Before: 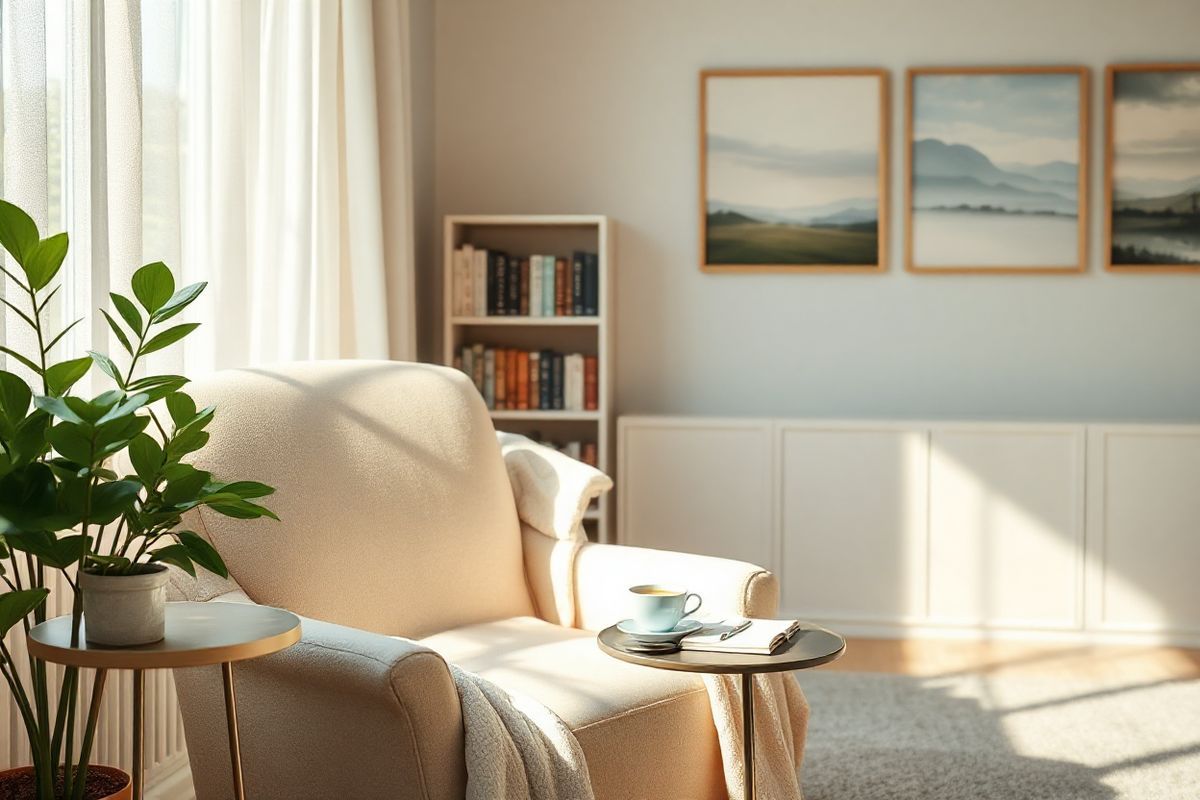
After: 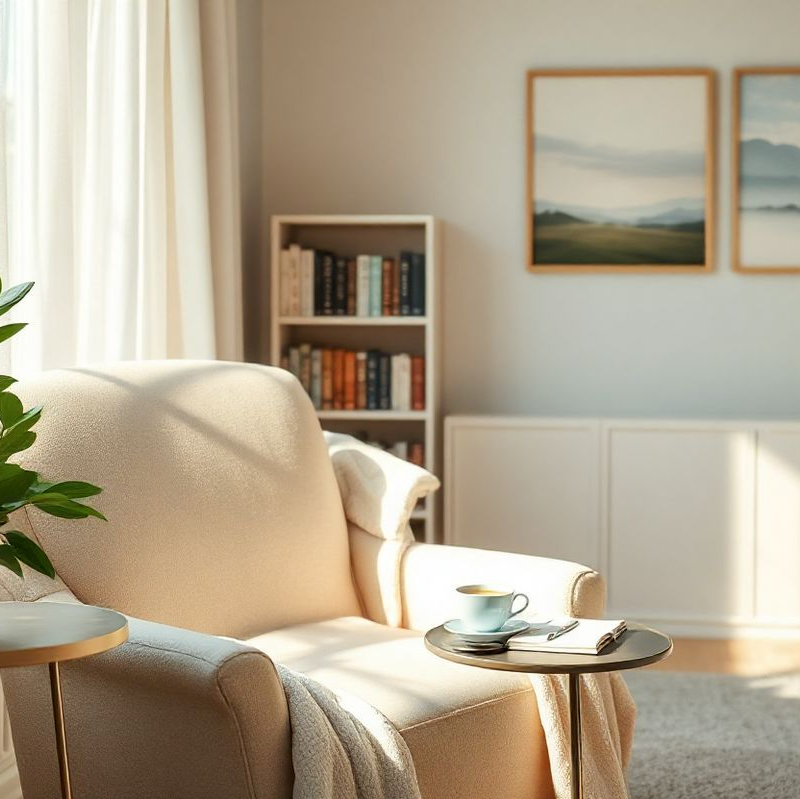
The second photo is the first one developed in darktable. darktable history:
exposure: black level correction 0.001, compensate exposure bias true, compensate highlight preservation false
crop and rotate: left 14.425%, right 18.904%
